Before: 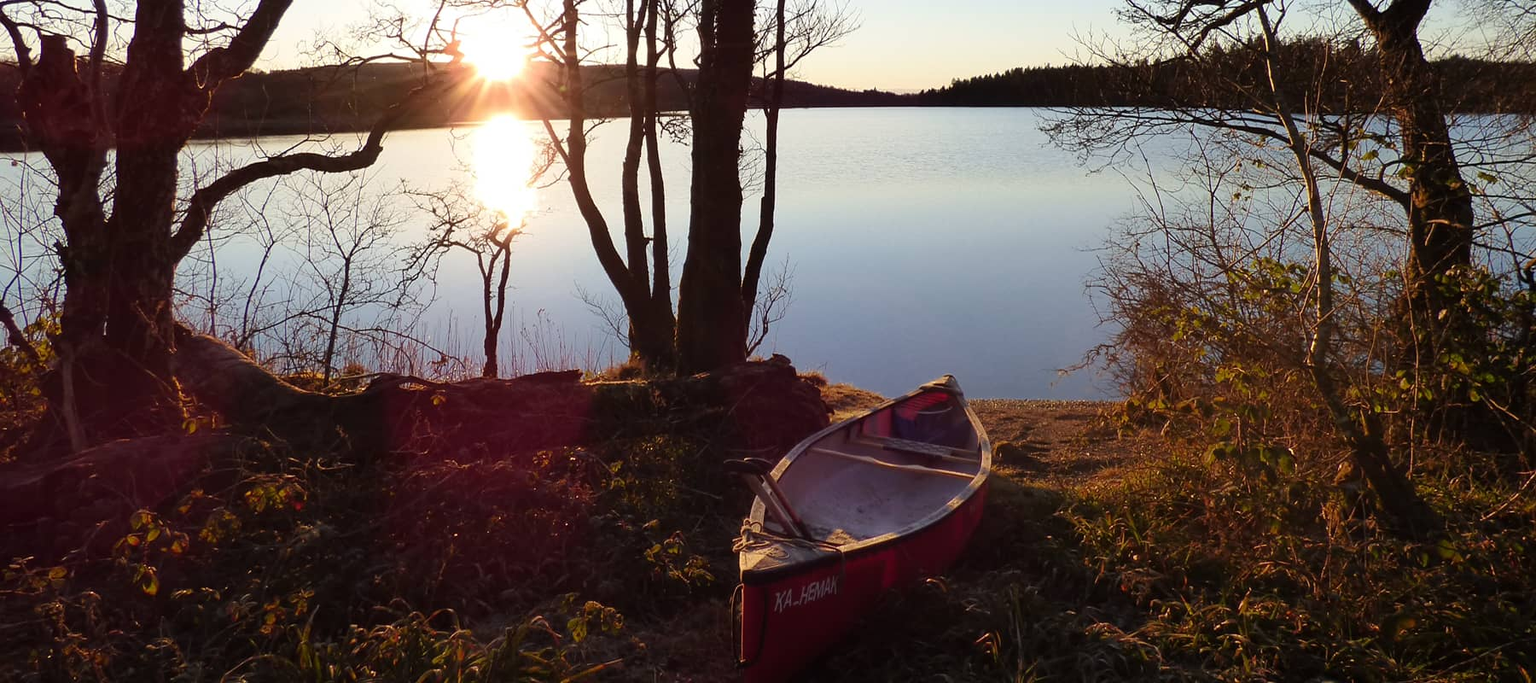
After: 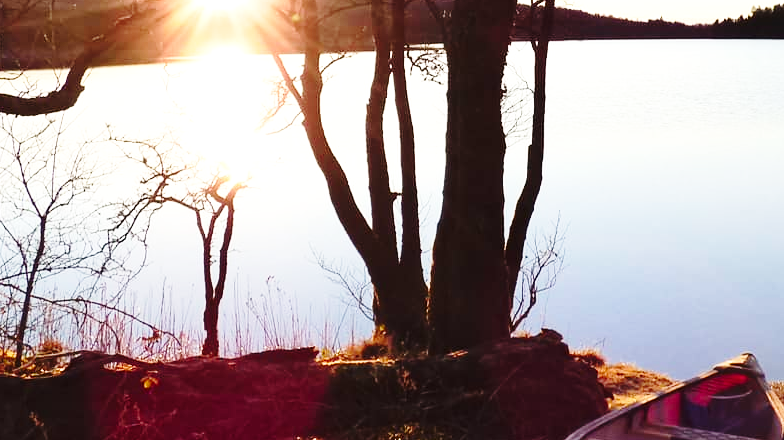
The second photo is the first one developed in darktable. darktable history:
exposure: black level correction 0, exposure 0.498 EV, compensate exposure bias true, compensate highlight preservation false
crop: left 20.245%, top 10.754%, right 35.518%, bottom 34.209%
contrast brightness saturation: contrast 0.07
base curve: curves: ch0 [(0, 0) (0.028, 0.03) (0.121, 0.232) (0.46, 0.748) (0.859, 0.968) (1, 1)], preserve colors none
